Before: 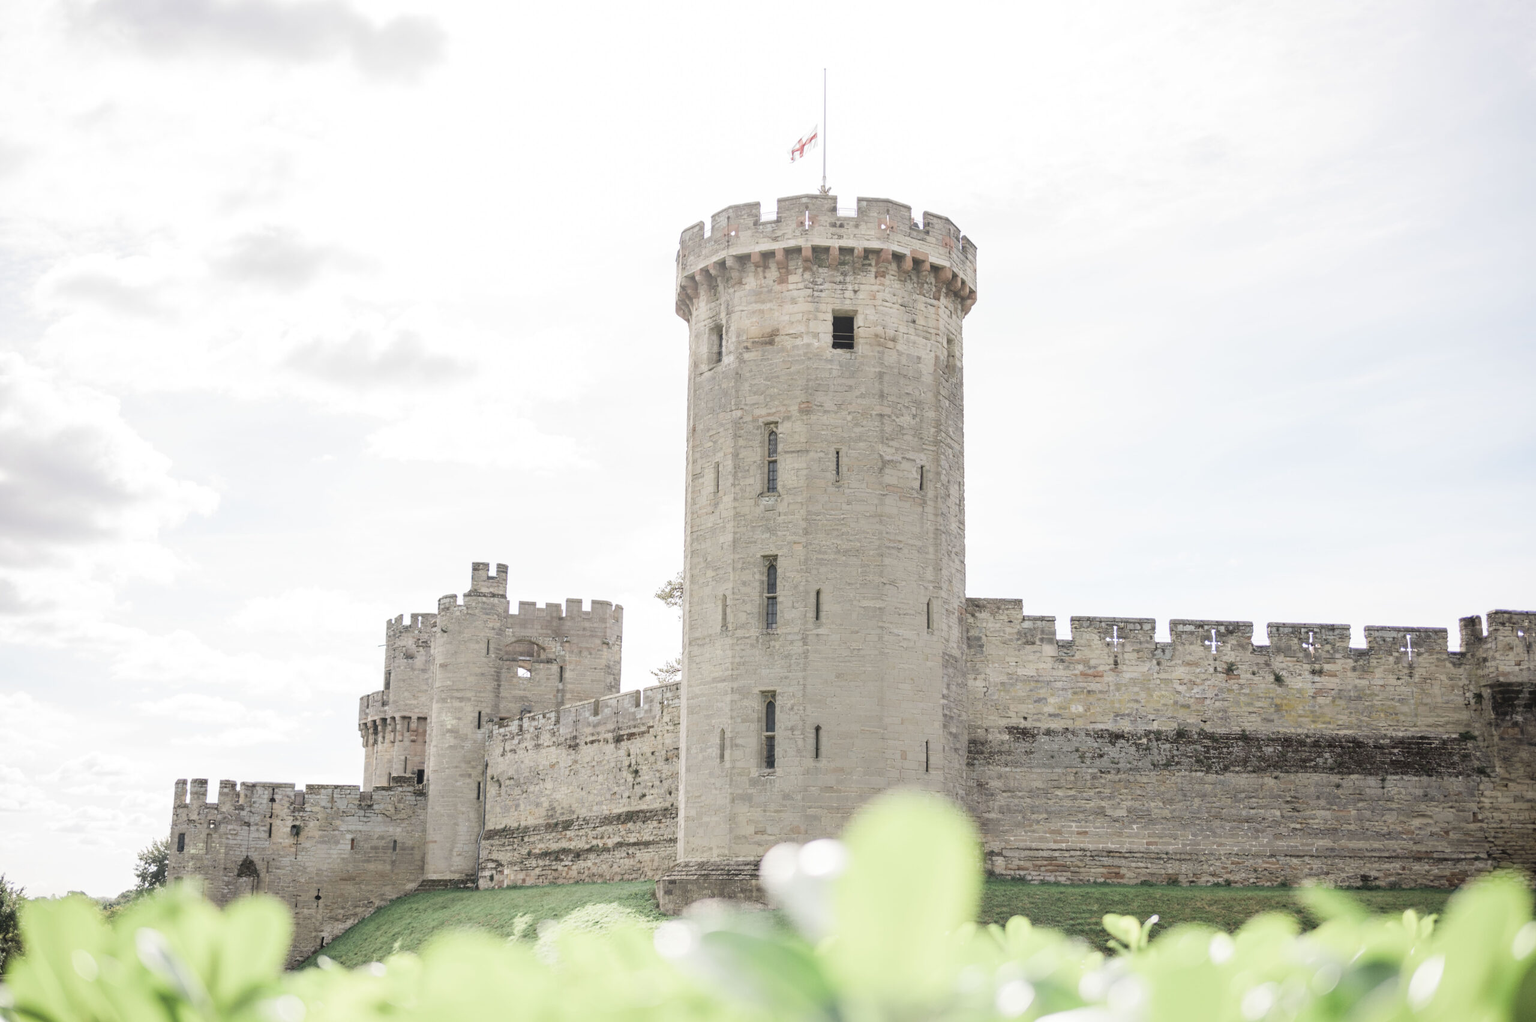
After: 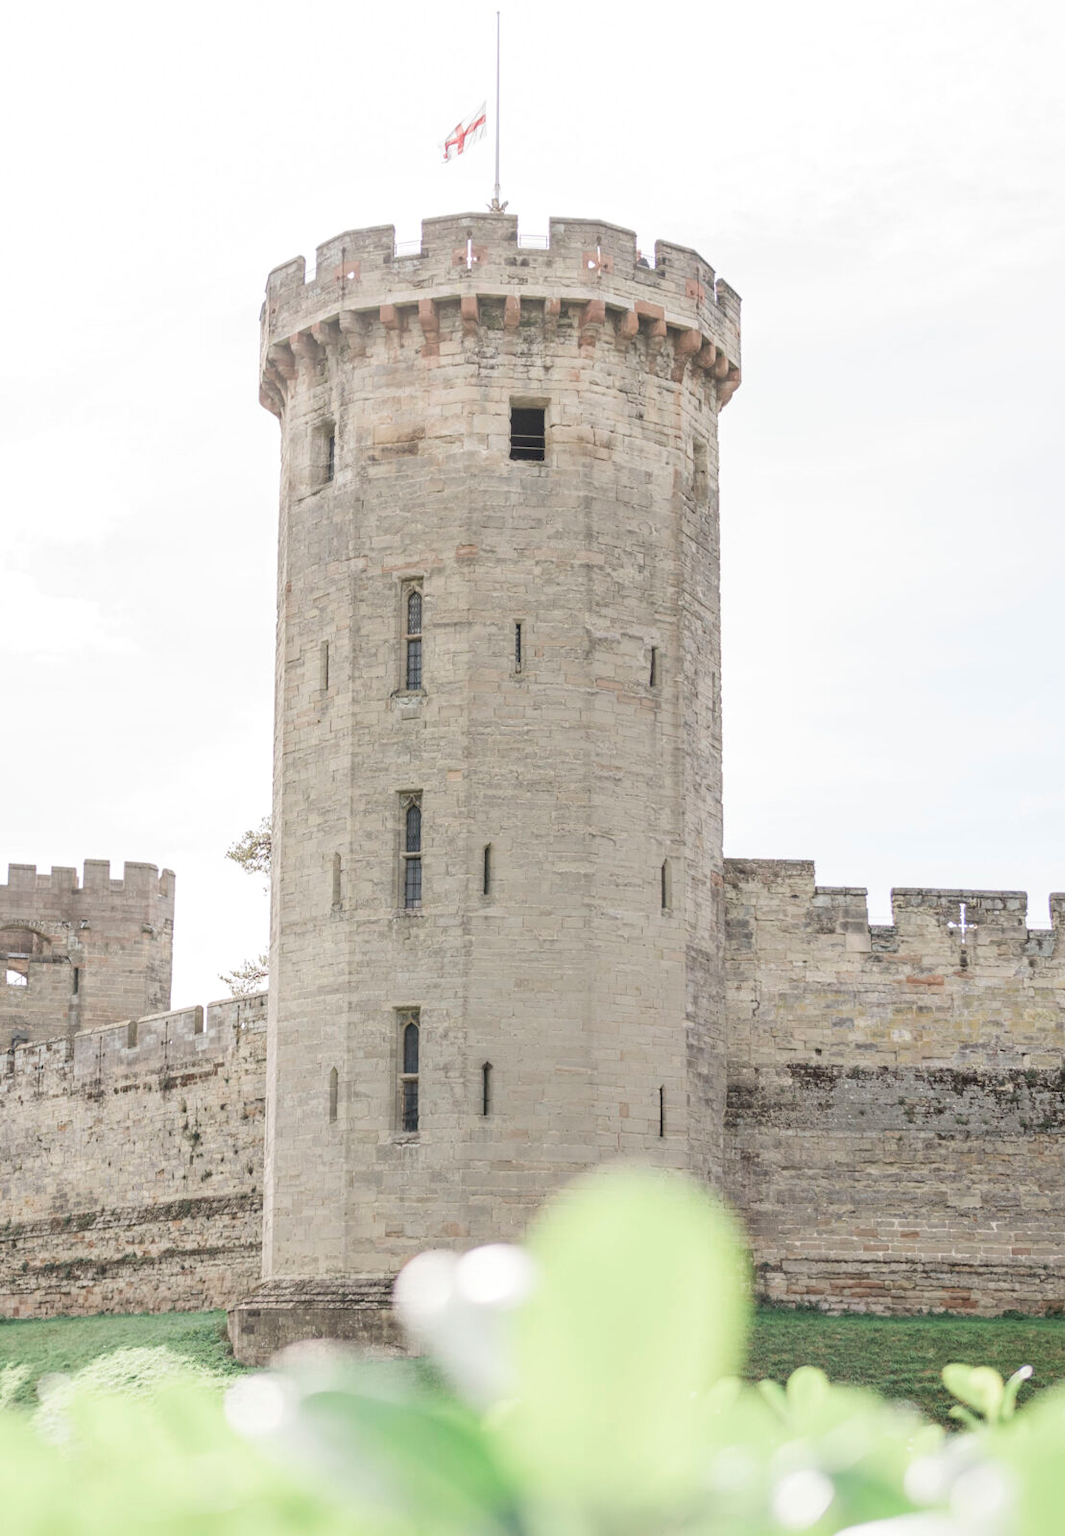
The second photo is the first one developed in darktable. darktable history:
crop: left 33.452%, top 6.025%, right 23.155%
local contrast: detail 110%
